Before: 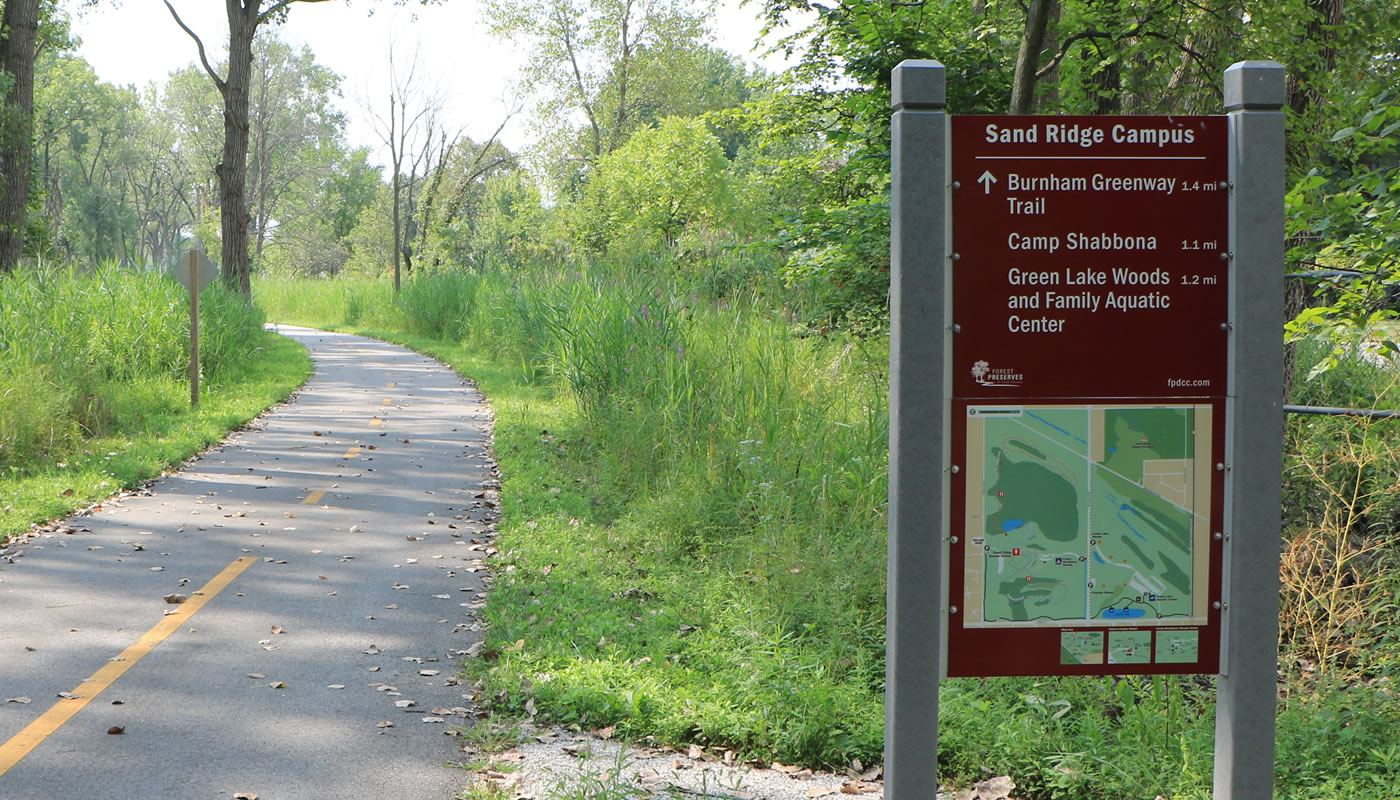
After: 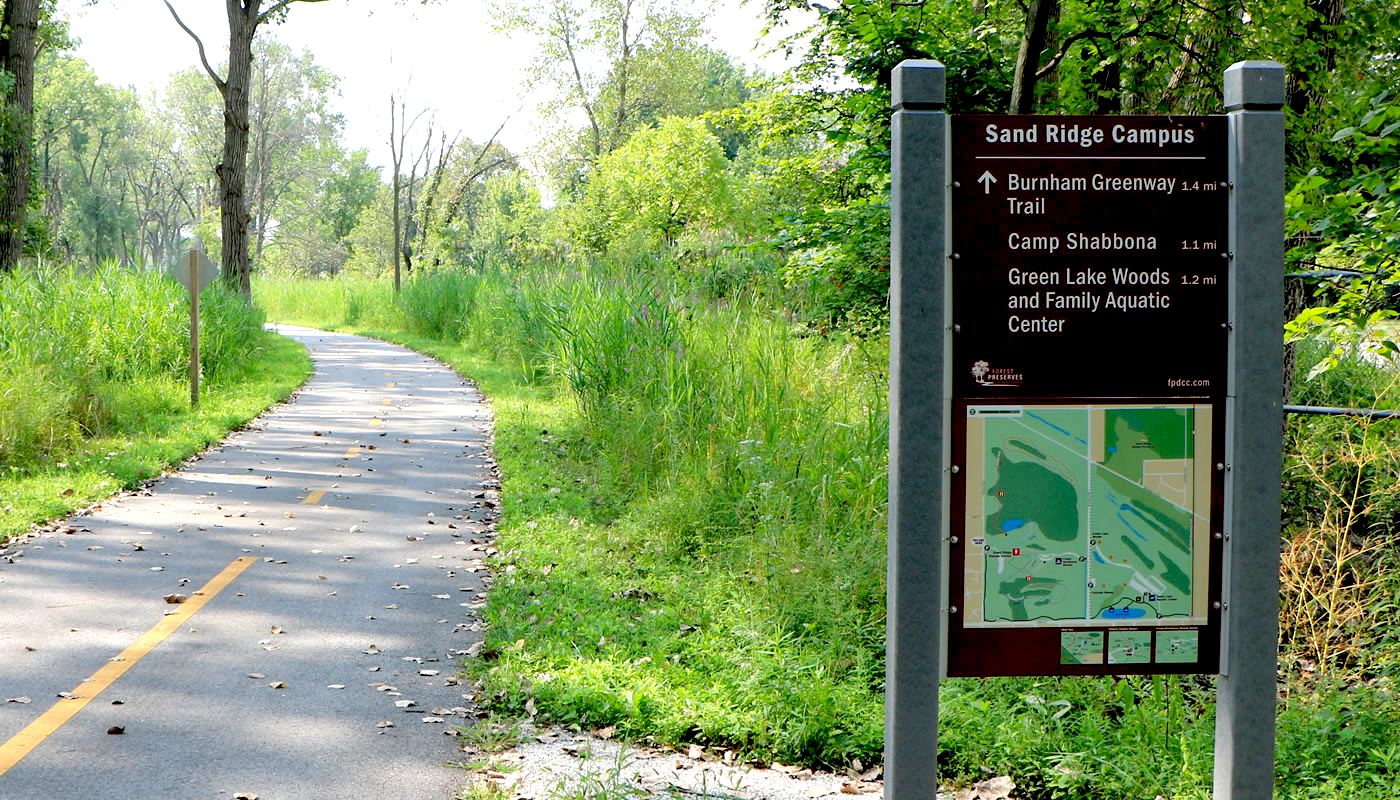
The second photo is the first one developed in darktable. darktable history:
exposure: black level correction 0.041, exposure 0.5 EV, compensate exposure bias true, compensate highlight preservation false
